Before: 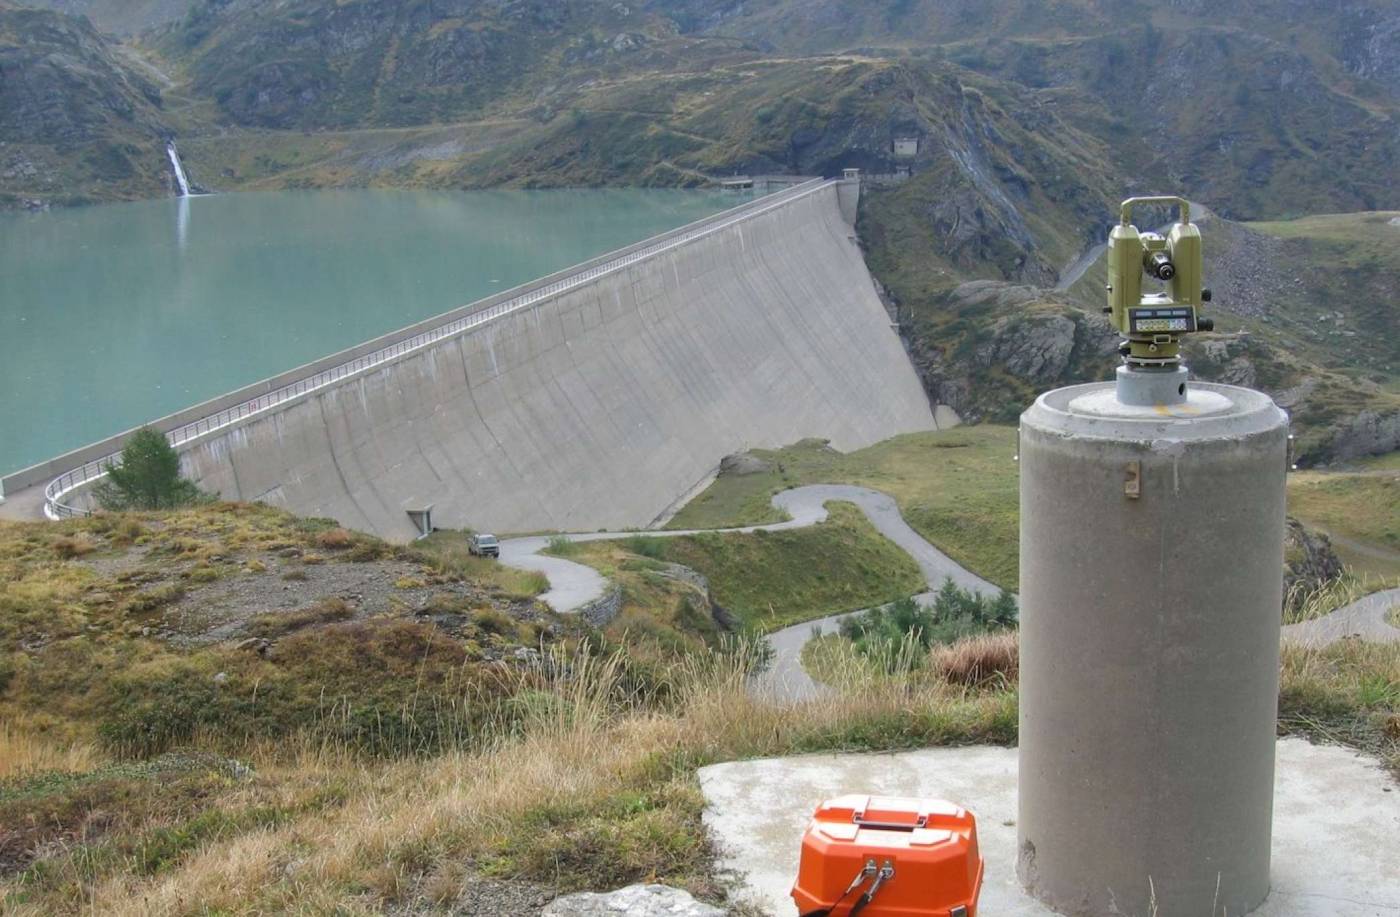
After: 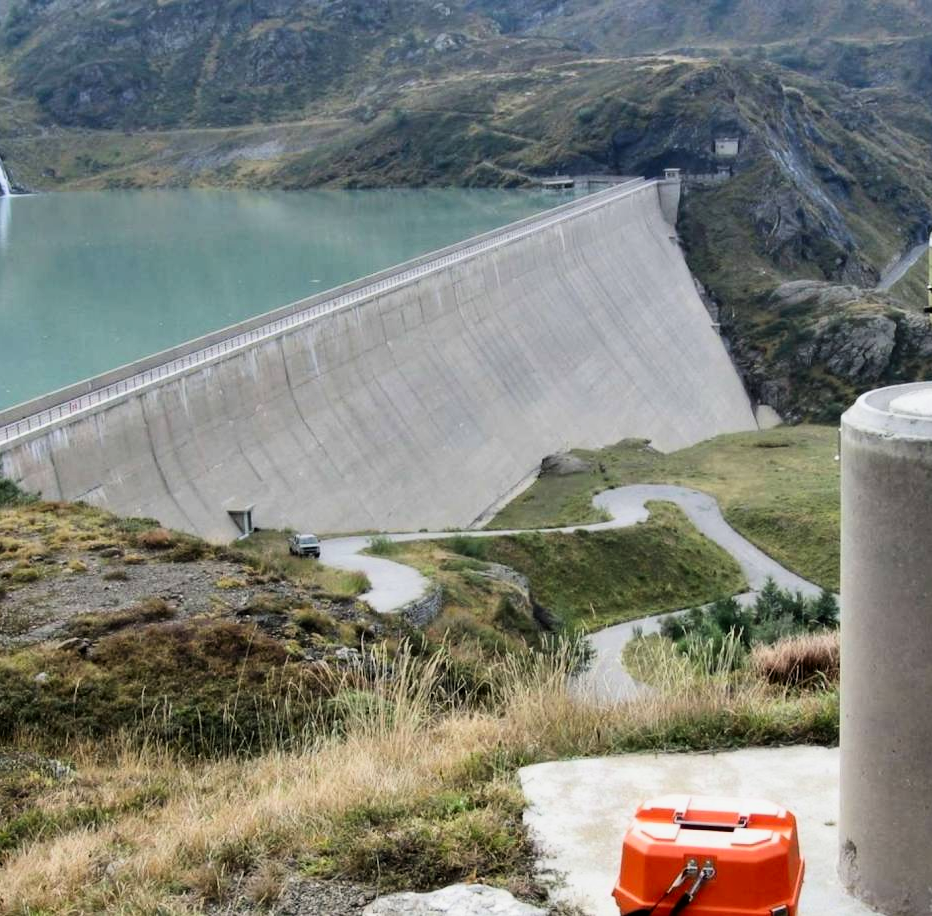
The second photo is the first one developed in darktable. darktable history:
contrast brightness saturation: contrast 0.154, brightness -0.007, saturation 0.103
crop and rotate: left 12.812%, right 20.599%
local contrast: mode bilateral grid, contrast 100, coarseness 99, detail 96%, midtone range 0.2
contrast equalizer: y [[0.439, 0.44, 0.442, 0.457, 0.493, 0.498], [0.5 ×6], [0.5 ×6], [0 ×6], [0 ×6]], mix -0.989
filmic rgb: middle gray luminance 12.8%, black relative exposure -10.17 EV, white relative exposure 3.47 EV, target black luminance 0%, hardness 5.74, latitude 44.92%, contrast 1.221, highlights saturation mix 4.37%, shadows ↔ highlights balance 26.52%
